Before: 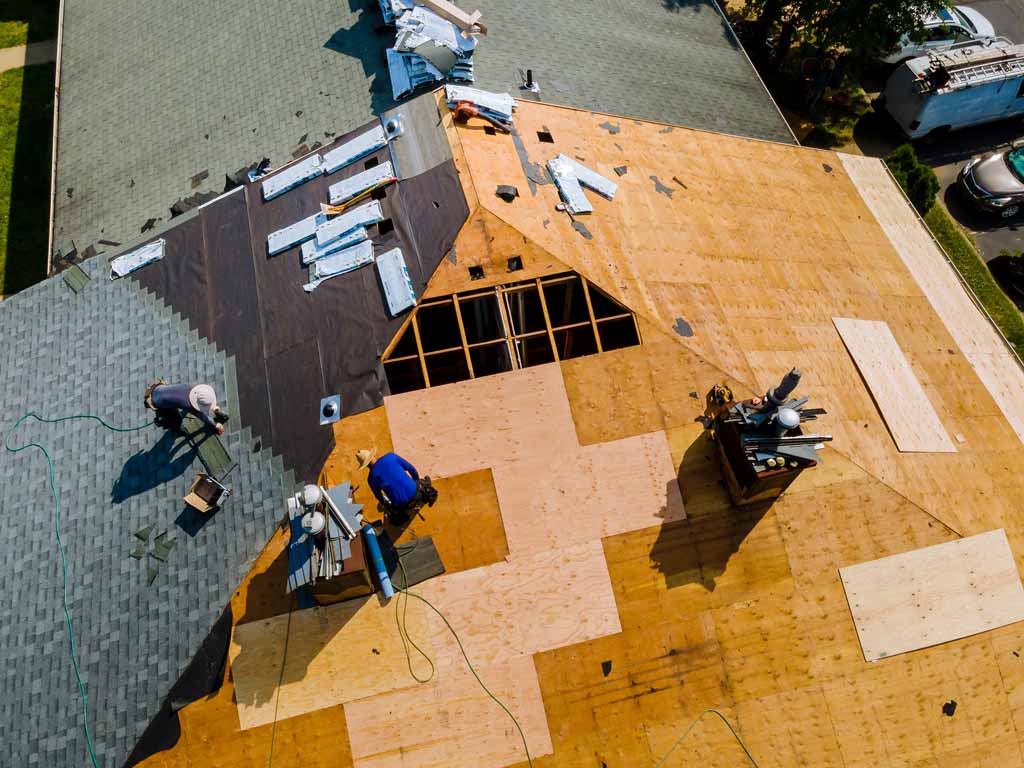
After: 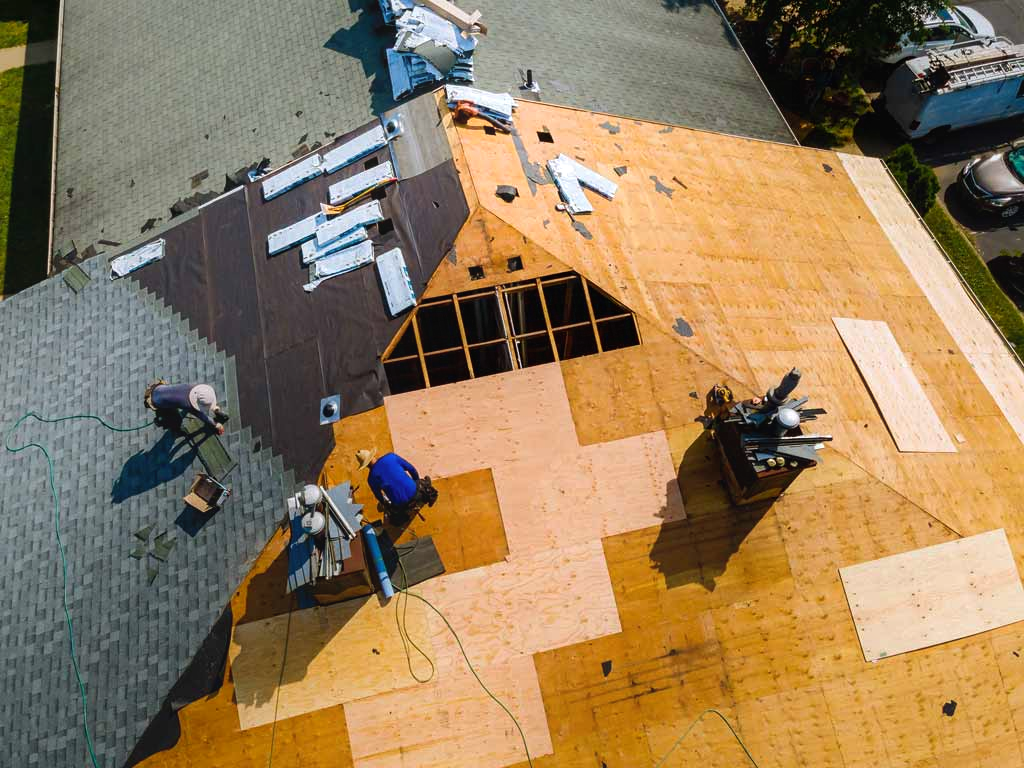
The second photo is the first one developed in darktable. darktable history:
contrast equalizer: y [[0.439, 0.44, 0.442, 0.457, 0.493, 0.498], [0.5 ×6], [0.5 ×6], [0 ×6], [0 ×6]], mix 0.59
tone equalizer: -8 EV -0.001 EV, -7 EV 0.001 EV, -6 EV -0.002 EV, -5 EV -0.003 EV, -4 EV -0.062 EV, -3 EV -0.222 EV, -2 EV -0.267 EV, -1 EV 0.105 EV, +0 EV 0.303 EV
